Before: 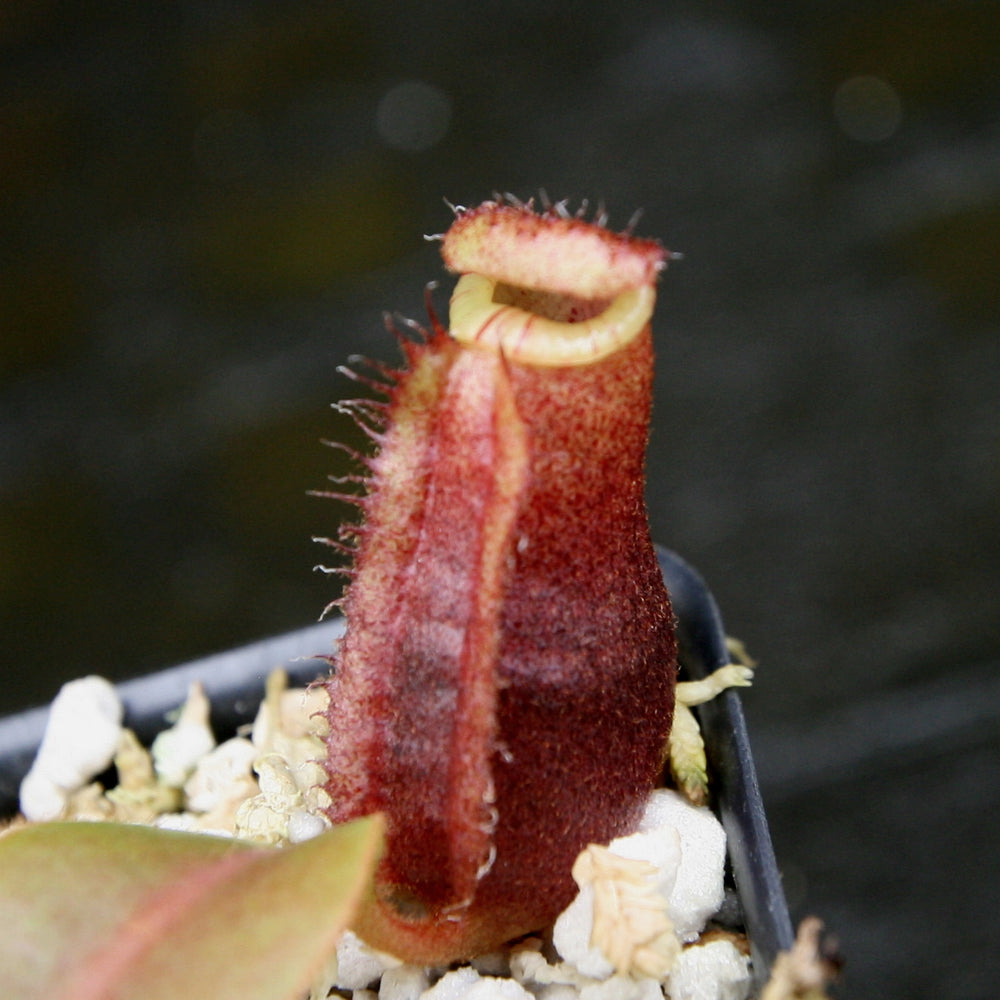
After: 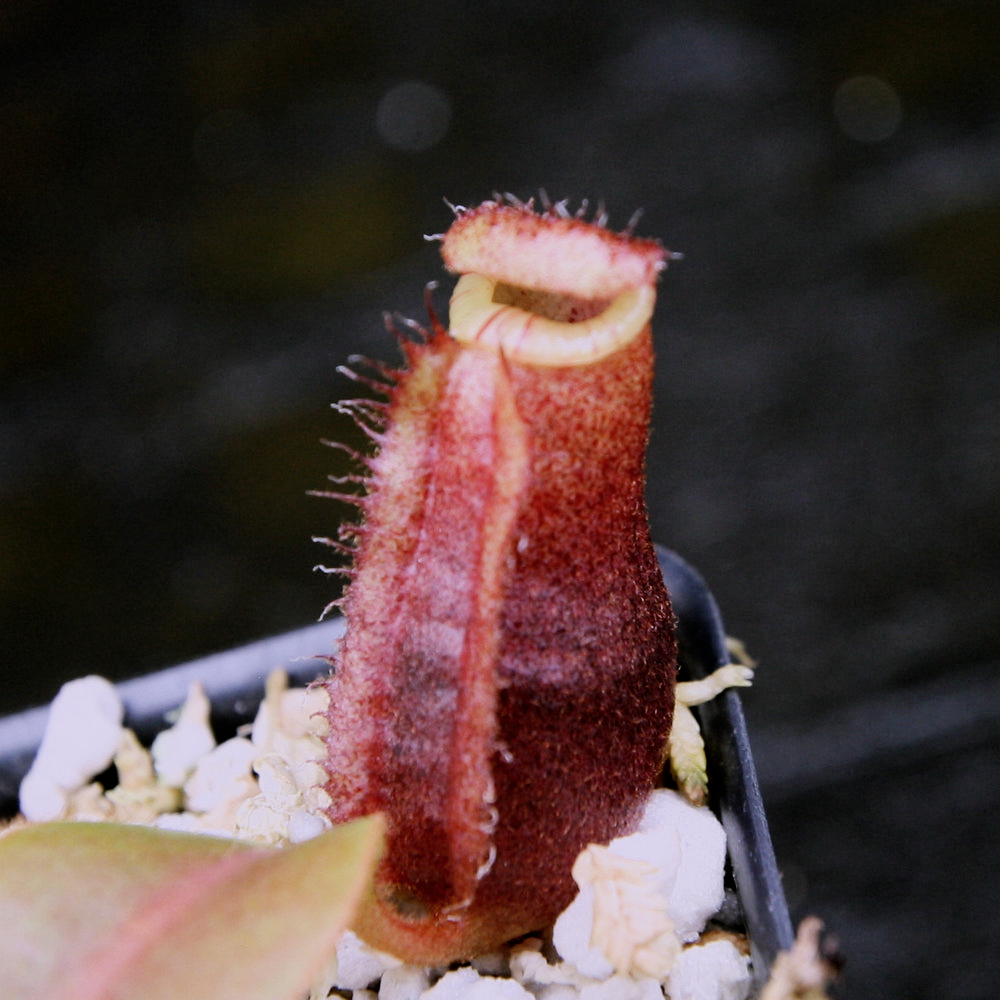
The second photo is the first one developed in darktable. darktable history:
shadows and highlights: shadows -12.5, white point adjustment 4, highlights 28.33
white balance: red 1.042, blue 1.17
filmic rgb: black relative exposure -7.65 EV, white relative exposure 4.56 EV, hardness 3.61
